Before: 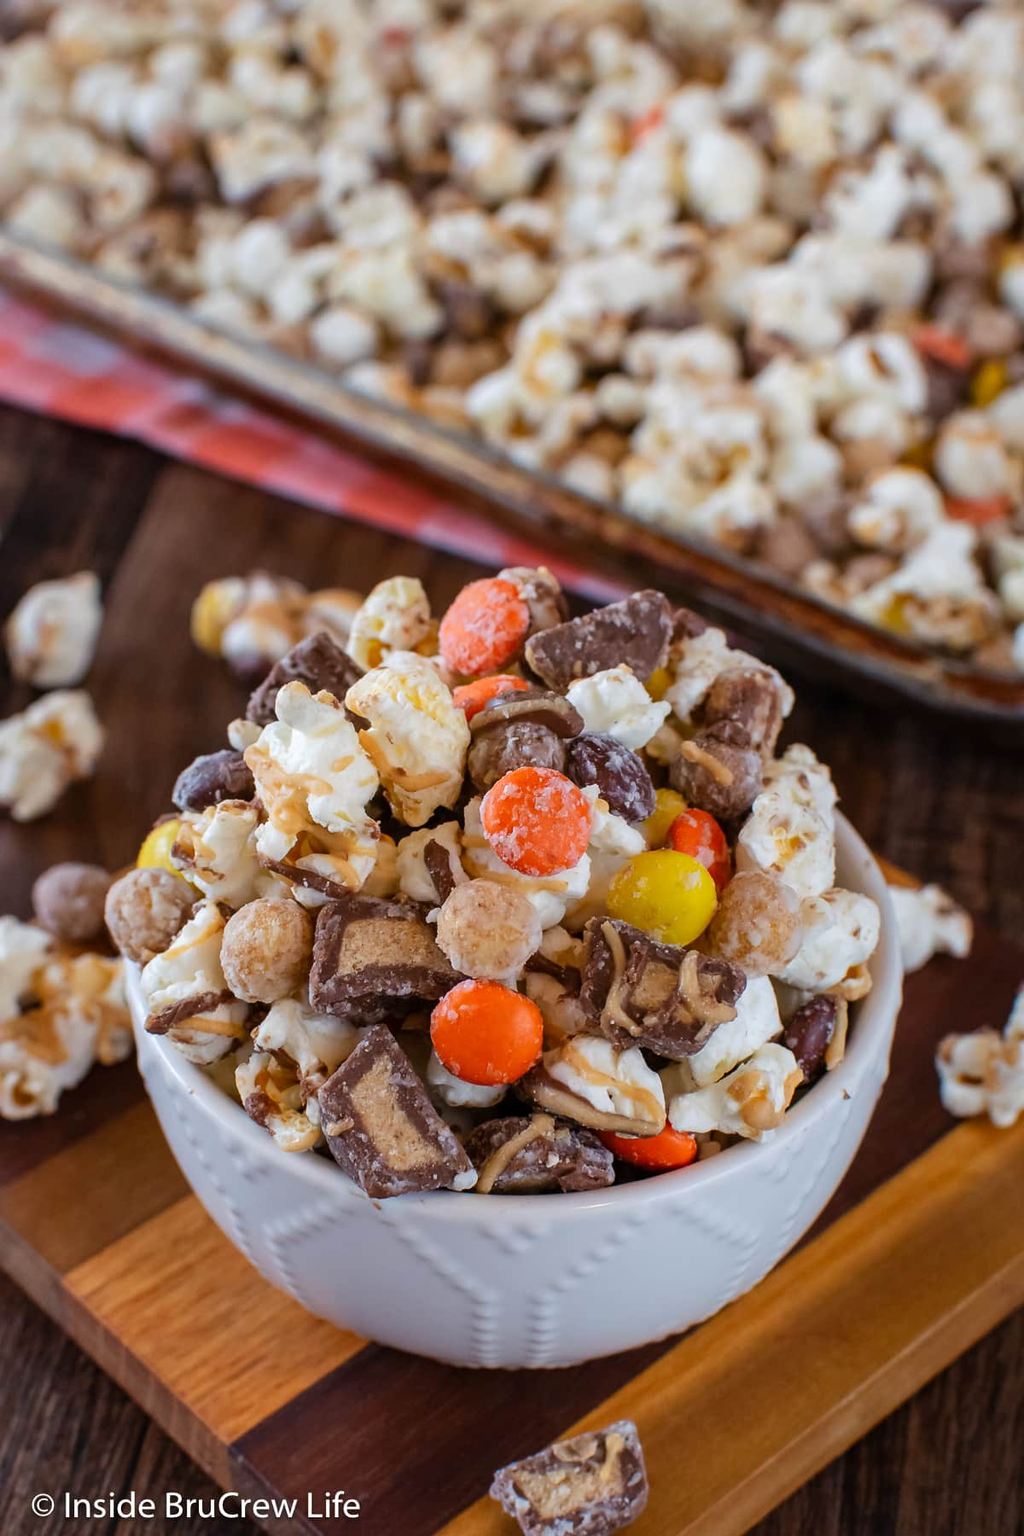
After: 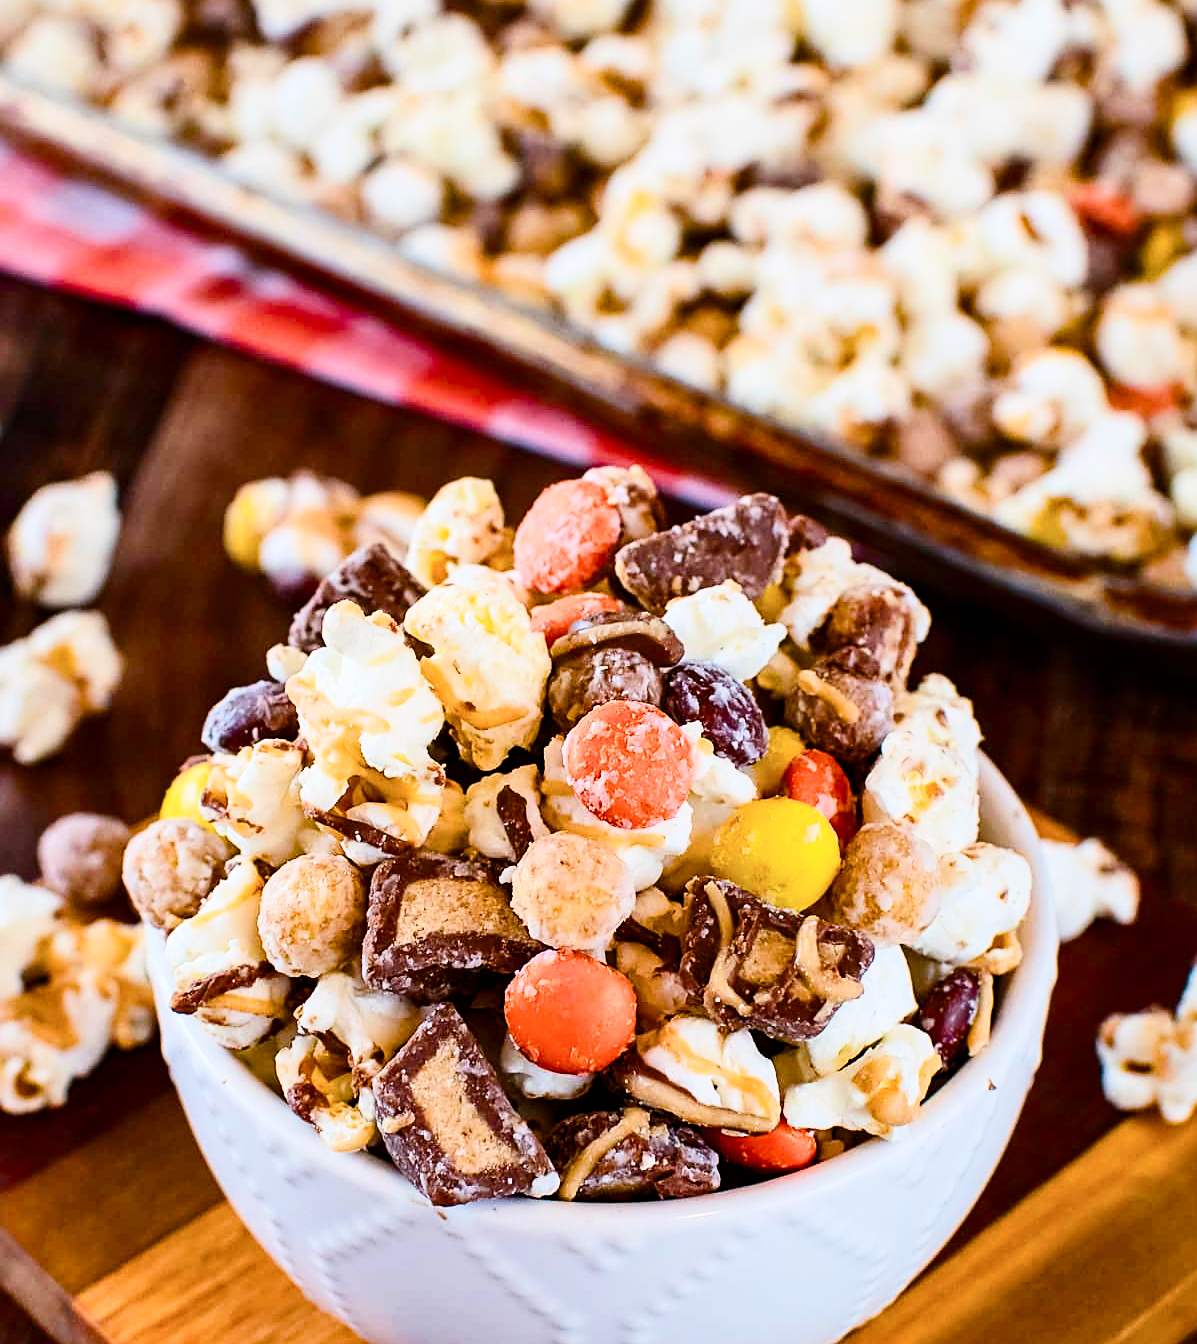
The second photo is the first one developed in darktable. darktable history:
exposure: black level correction 0, exposure 0.702 EV, compensate highlight preservation false
crop: top 11.019%, bottom 13.957%
filmic rgb: black relative exposure -8 EV, white relative exposure 3.95 EV, hardness 4.26
contrast brightness saturation: contrast 0.284
shadows and highlights: shadows 37.35, highlights -26.68, soften with gaussian
local contrast: mode bilateral grid, contrast 16, coarseness 37, detail 106%, midtone range 0.2
sharpen: on, module defaults
color balance rgb: shadows lift › chroma 0.658%, shadows lift › hue 110.98°, highlights gain › luminance 17.445%, perceptual saturation grading › global saturation 34.791%, perceptual saturation grading › highlights -25.14%, perceptual saturation grading › shadows 50.059%, global vibrance 20%
